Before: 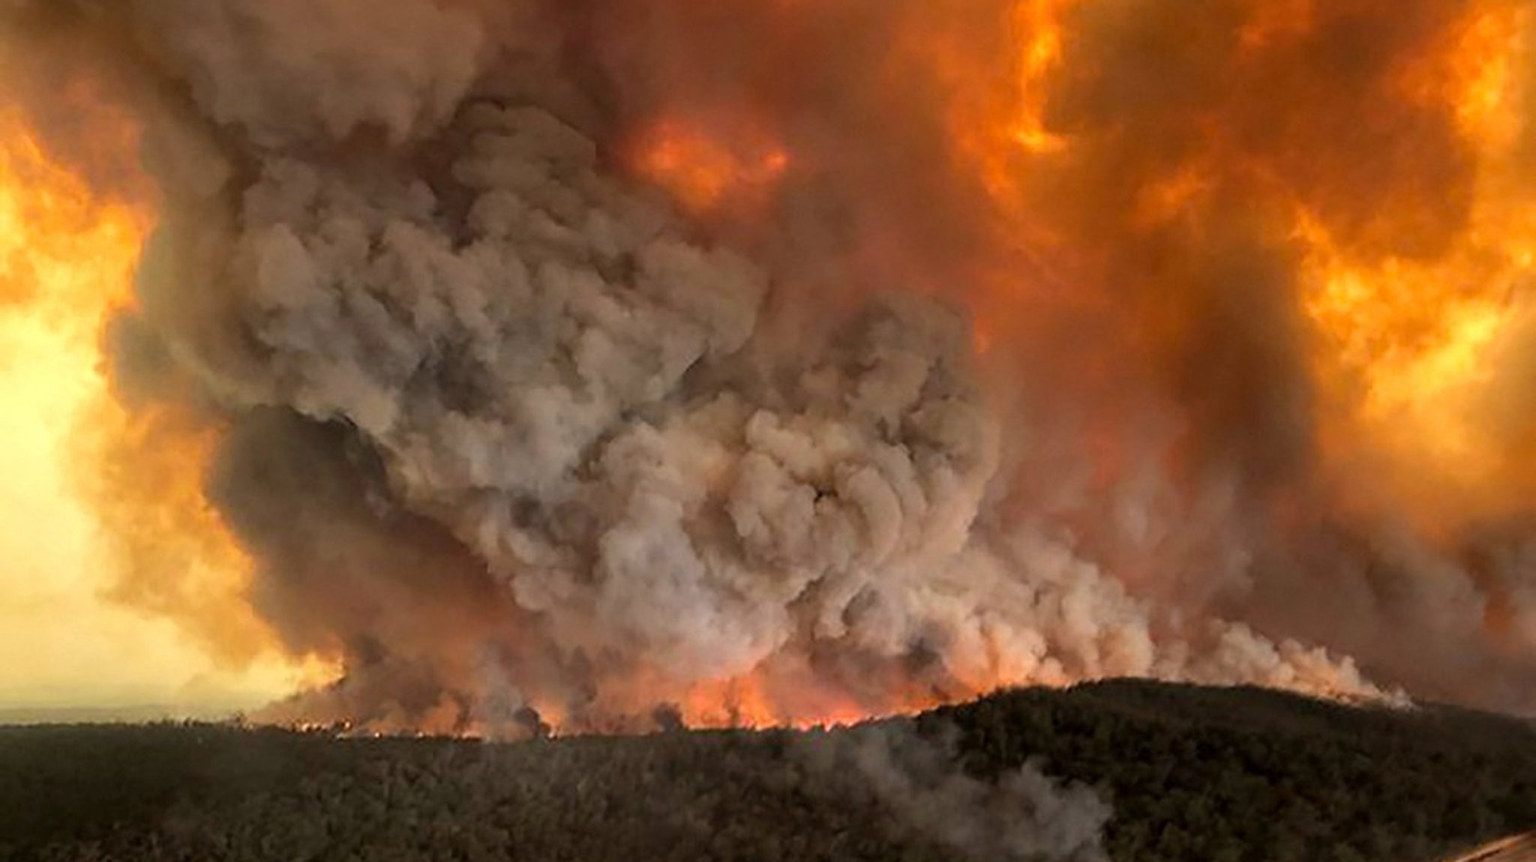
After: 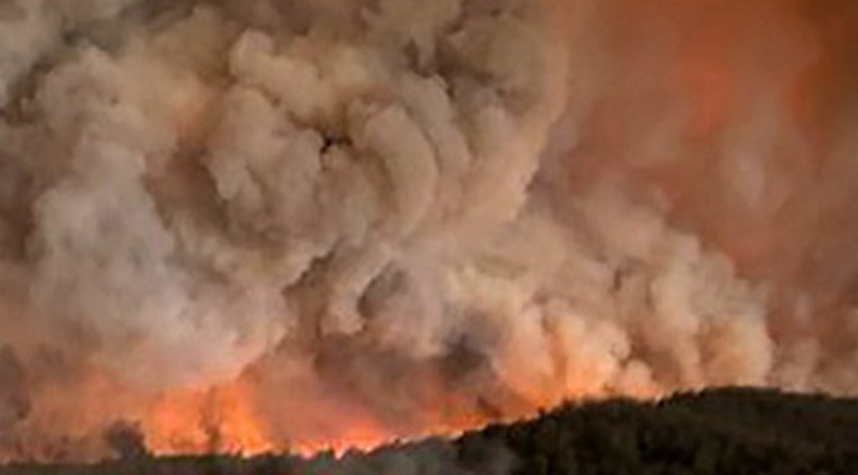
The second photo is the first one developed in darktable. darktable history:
crop: left 37.357%, top 45.007%, right 20.707%, bottom 13.66%
